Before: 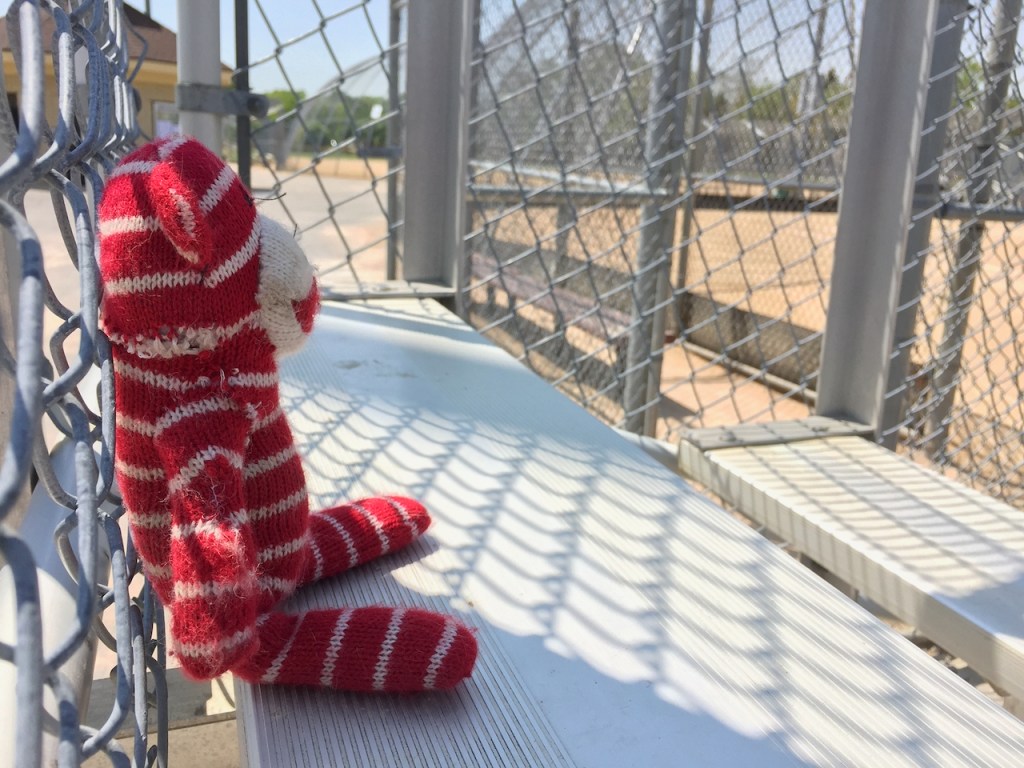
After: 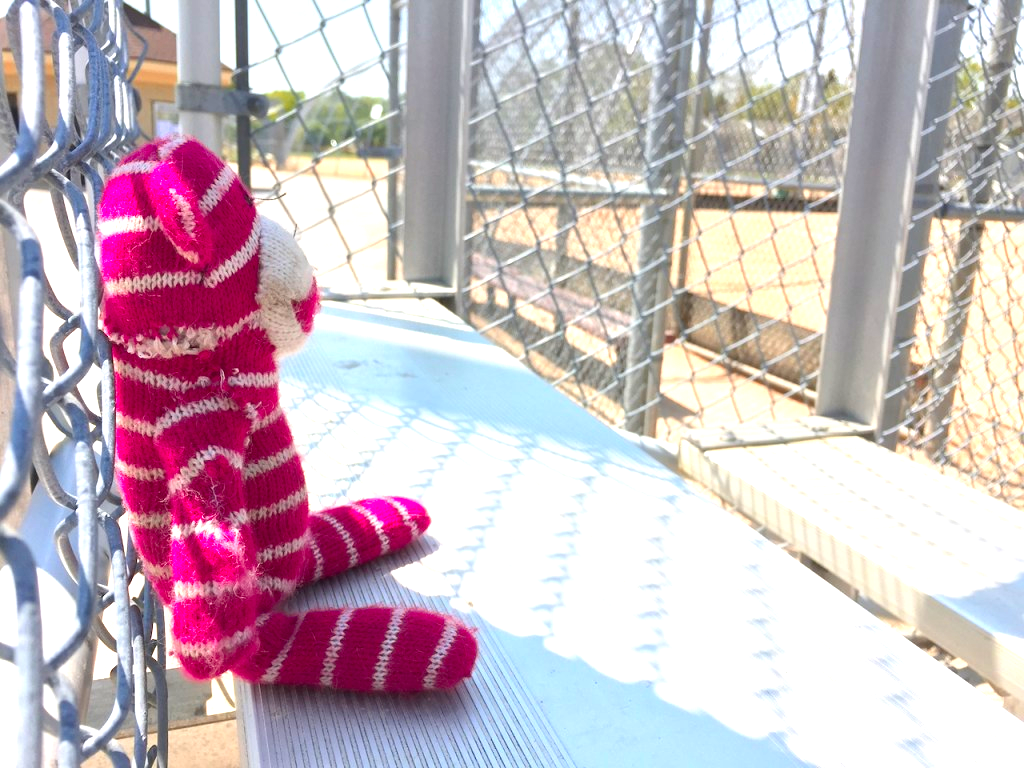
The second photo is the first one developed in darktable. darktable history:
exposure: exposure 1.001 EV, compensate highlight preservation false
color zones: curves: ch1 [(0.24, 0.634) (0.75, 0.5)]; ch2 [(0.253, 0.437) (0.745, 0.491)]
